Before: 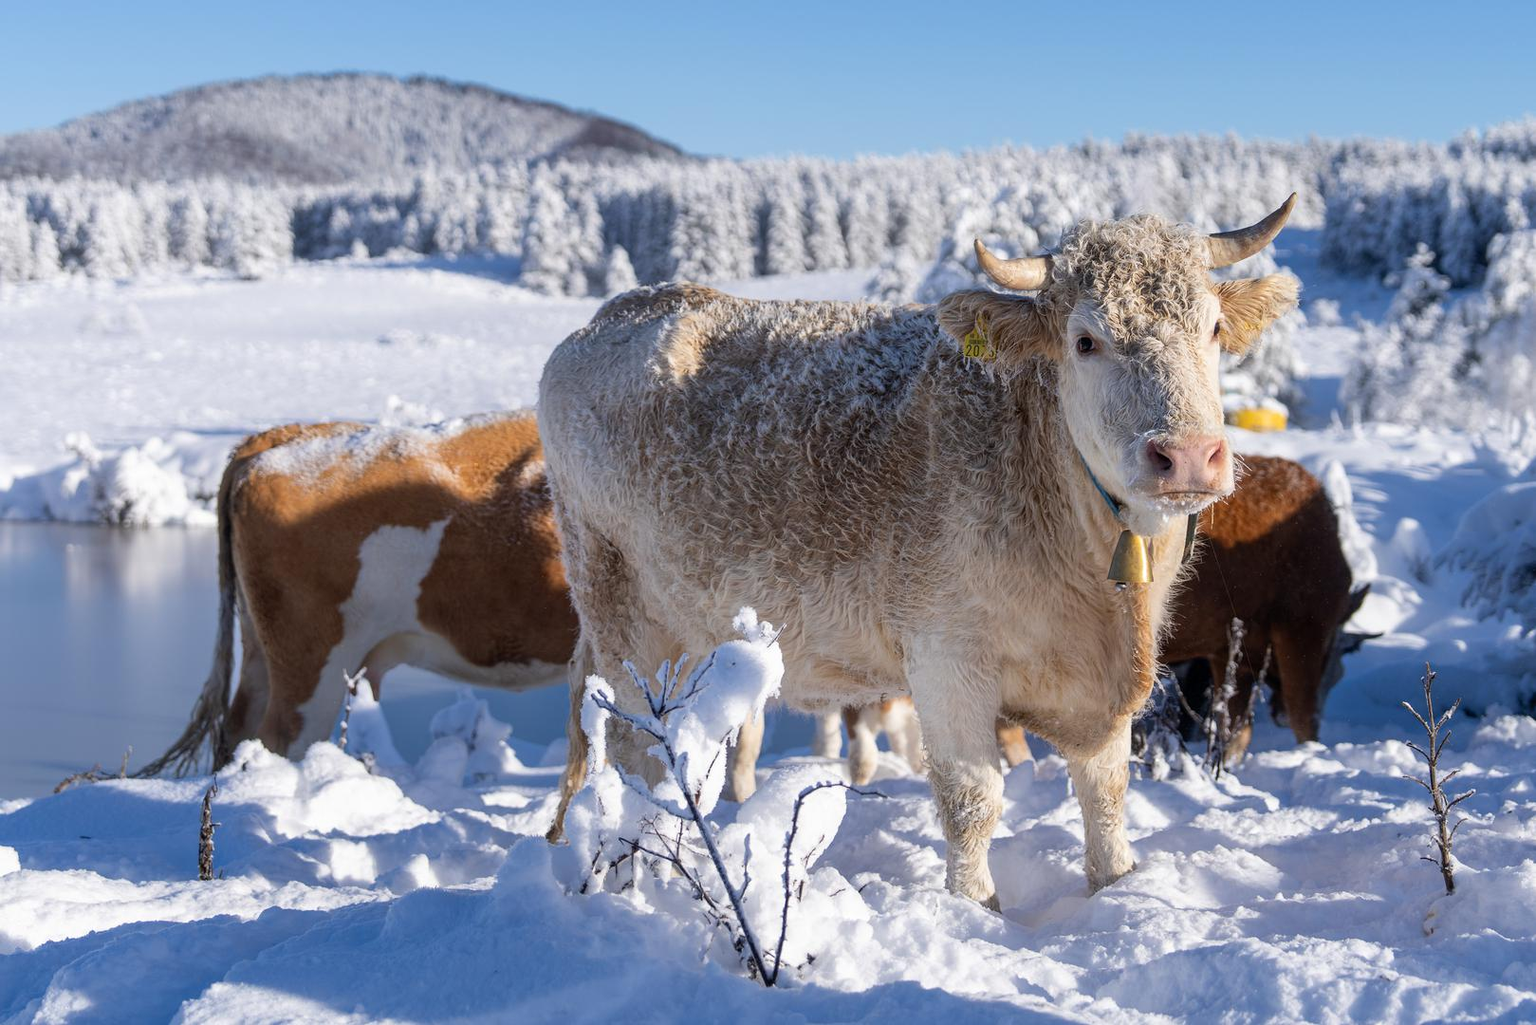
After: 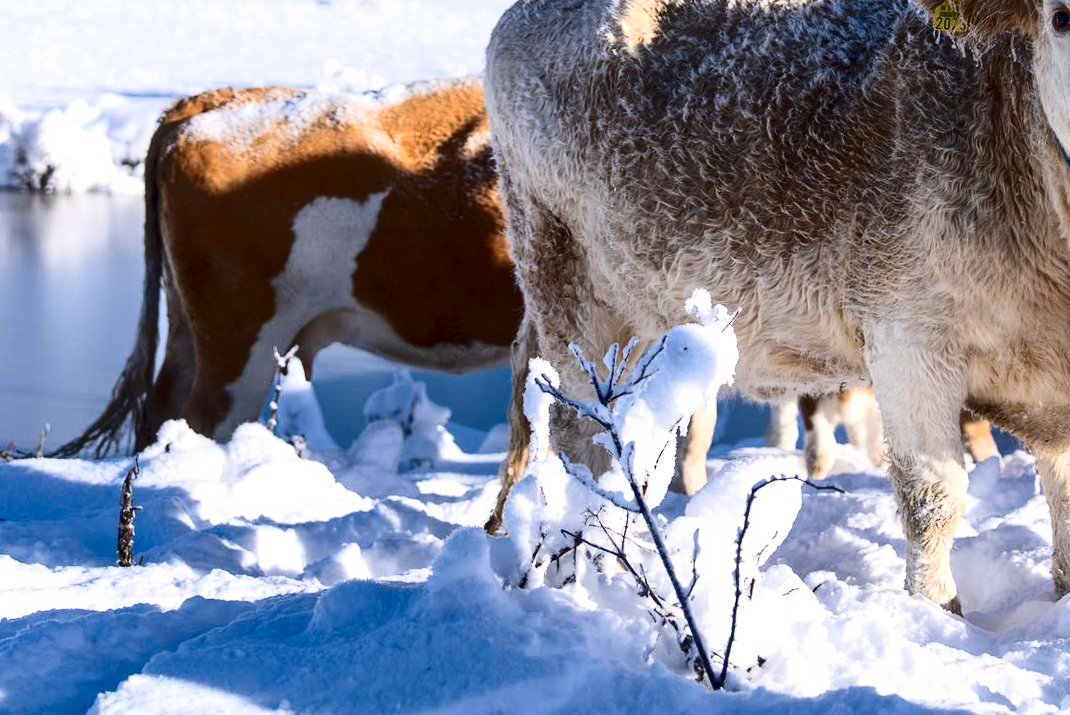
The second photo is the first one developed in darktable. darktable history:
shadows and highlights: shadows 62.5, white point adjustment 0.345, highlights -33.83, compress 84.1%
crop and rotate: angle -1.04°, left 4.057%, top 31.972%, right 28.067%
exposure: exposure 0.289 EV, compensate highlight preservation false
contrast brightness saturation: contrast 0.327, brightness -0.082, saturation 0.172
